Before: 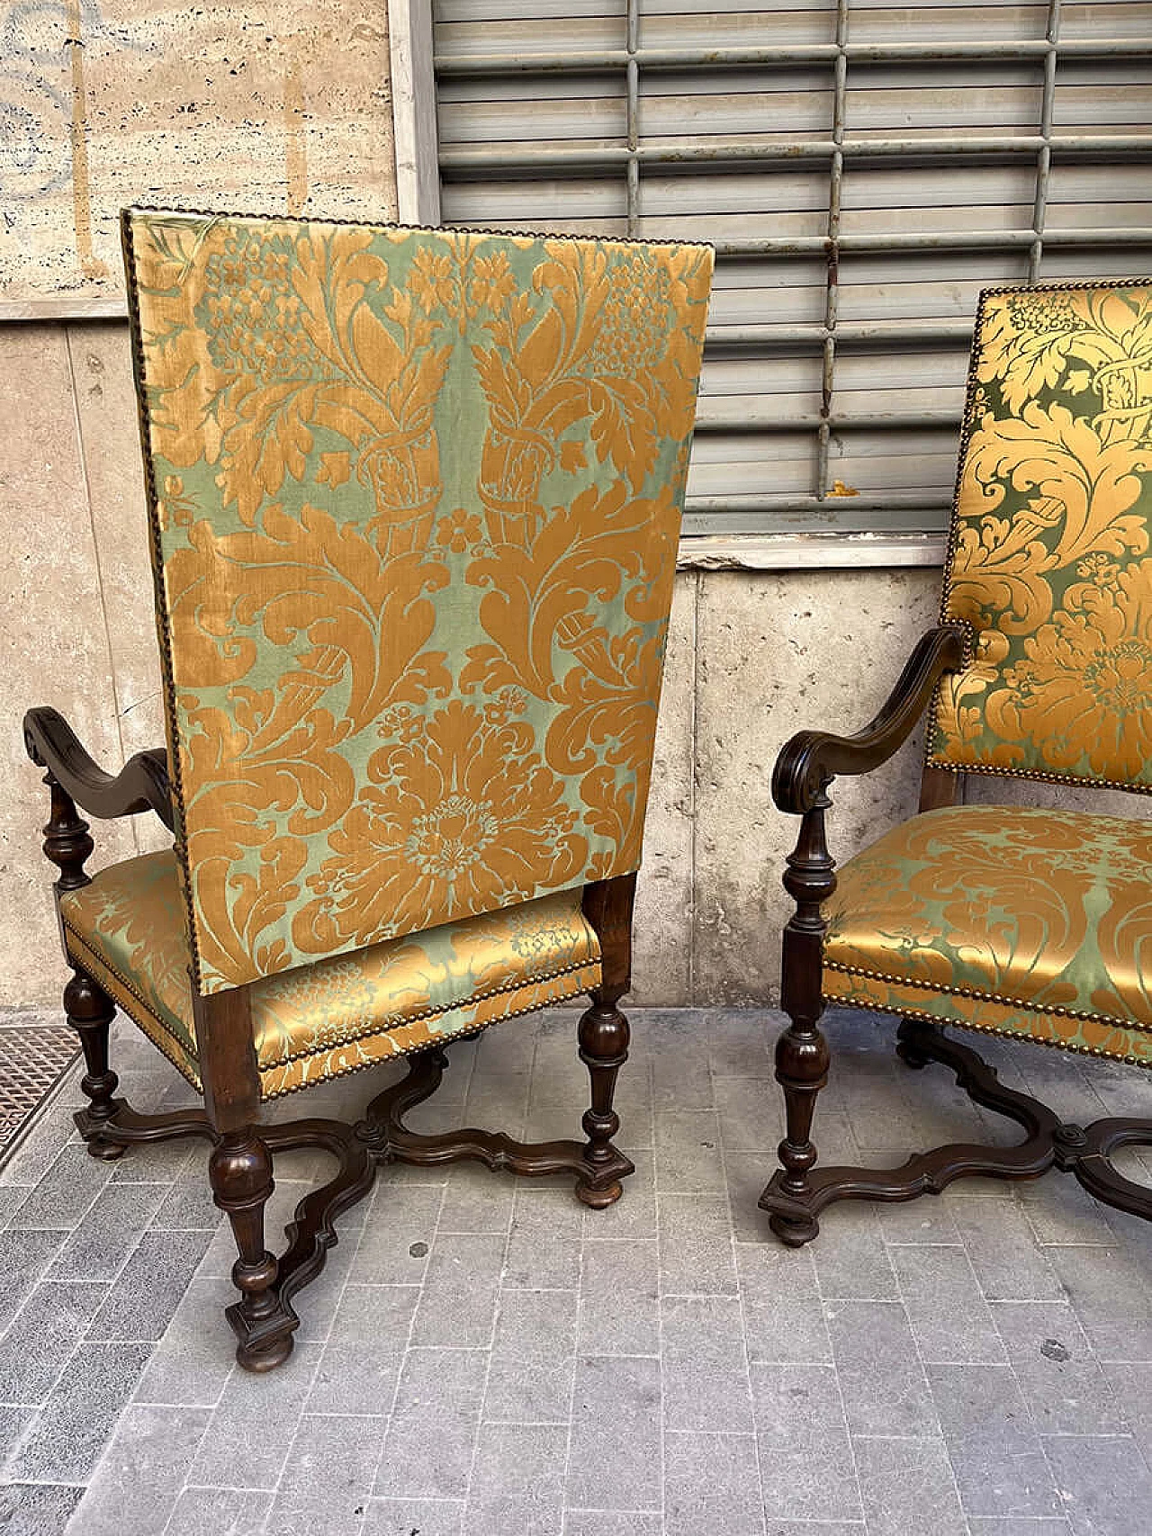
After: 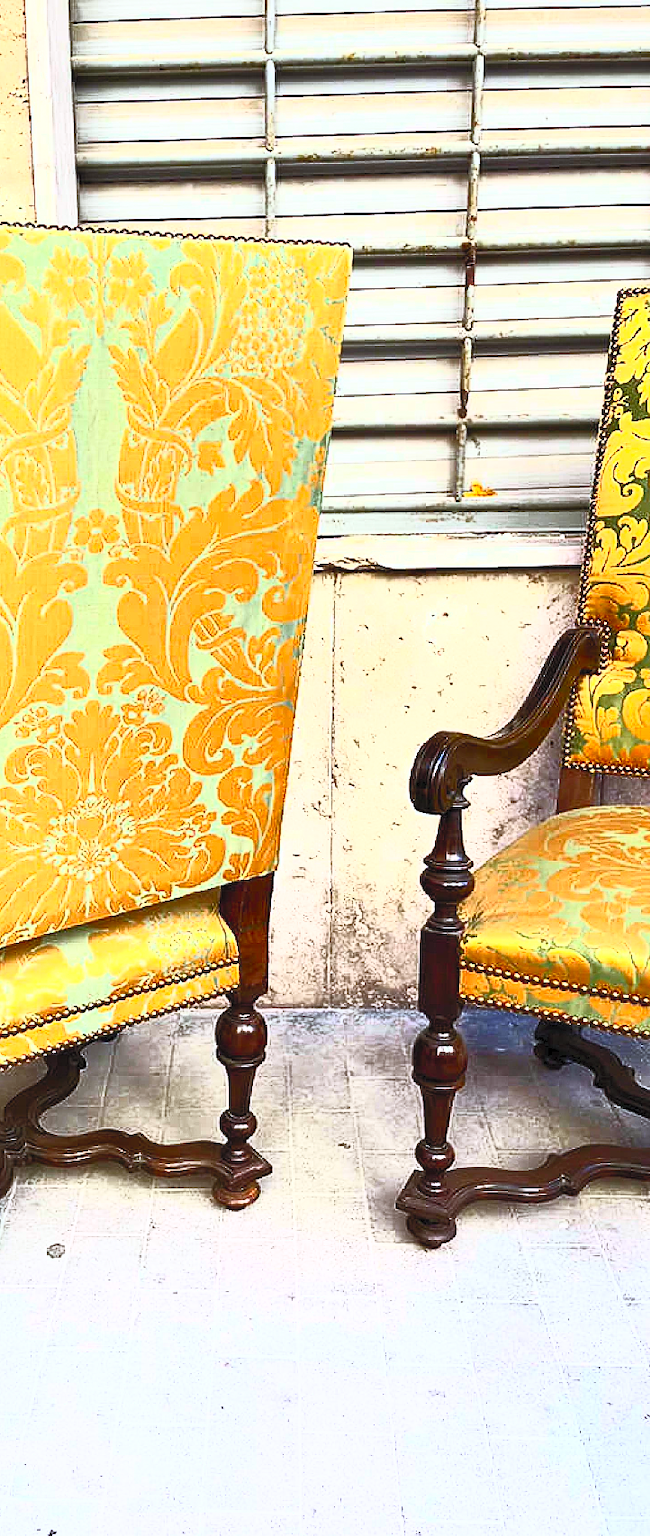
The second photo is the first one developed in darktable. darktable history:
tone equalizer: smoothing diameter 24.99%, edges refinement/feathering 11.35, preserve details guided filter
crop: left 31.511%, top 0.02%, right 12.016%
exposure: compensate highlight preservation false
color correction: highlights a* -3.96, highlights b* -11.08
contrast brightness saturation: contrast 0.998, brightness 0.987, saturation 0.984
